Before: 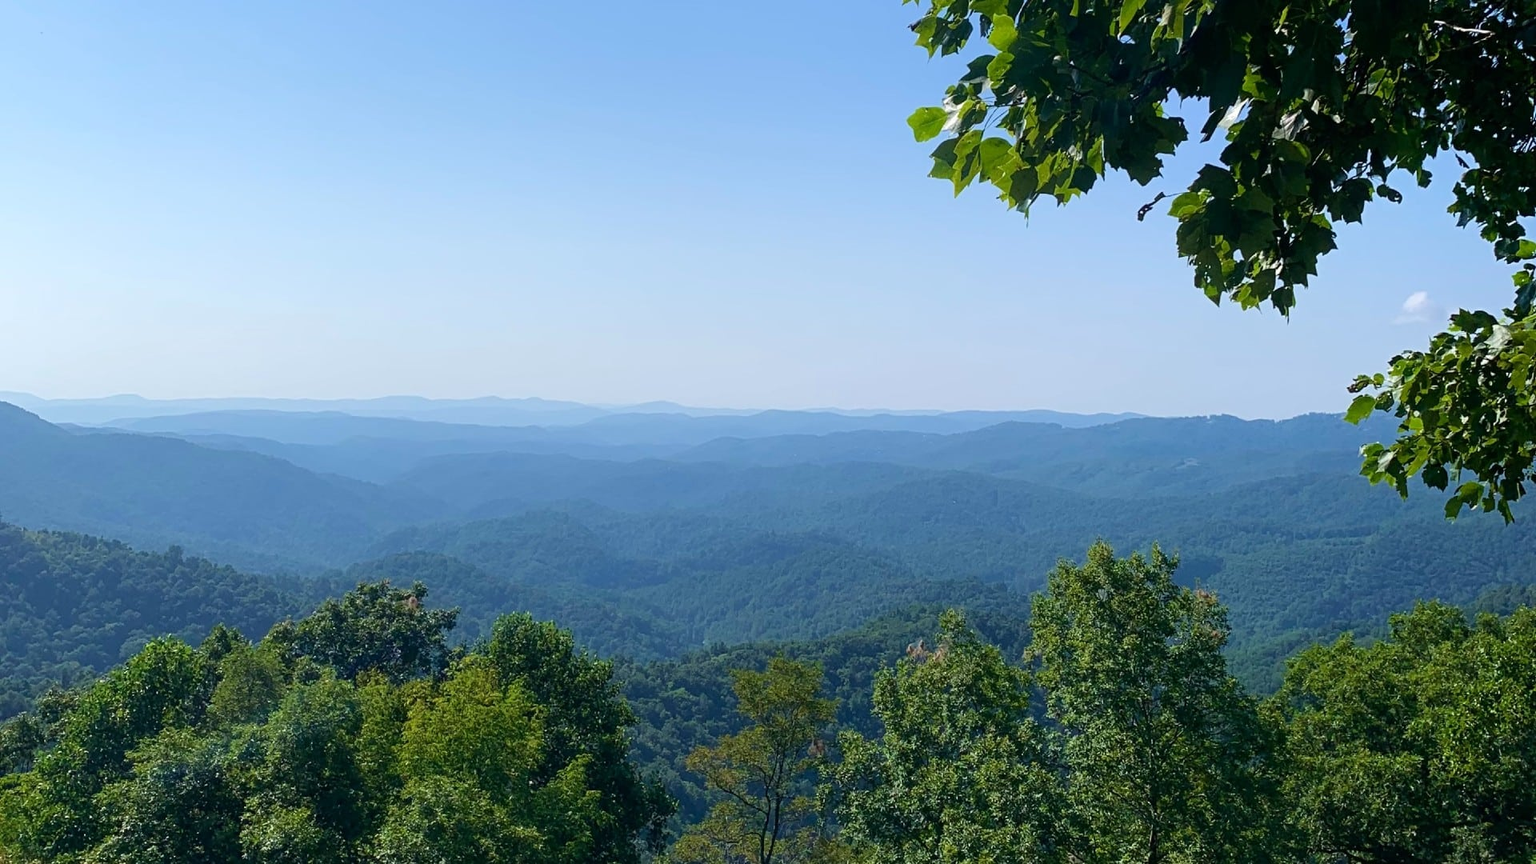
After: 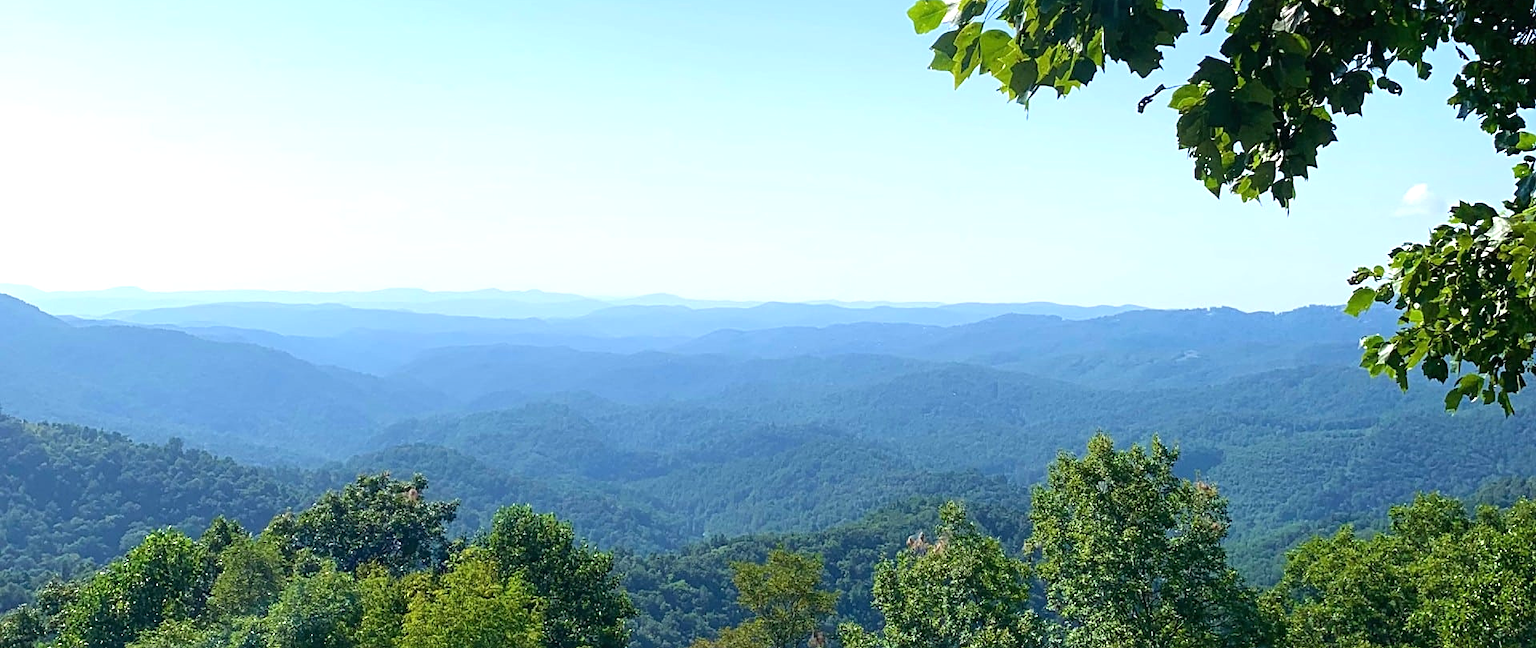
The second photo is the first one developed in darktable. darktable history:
sharpen: amount 0.2
exposure: black level correction 0, exposure 0.7 EV, compensate exposure bias true, compensate highlight preservation false
crop and rotate: top 12.5%, bottom 12.5%
